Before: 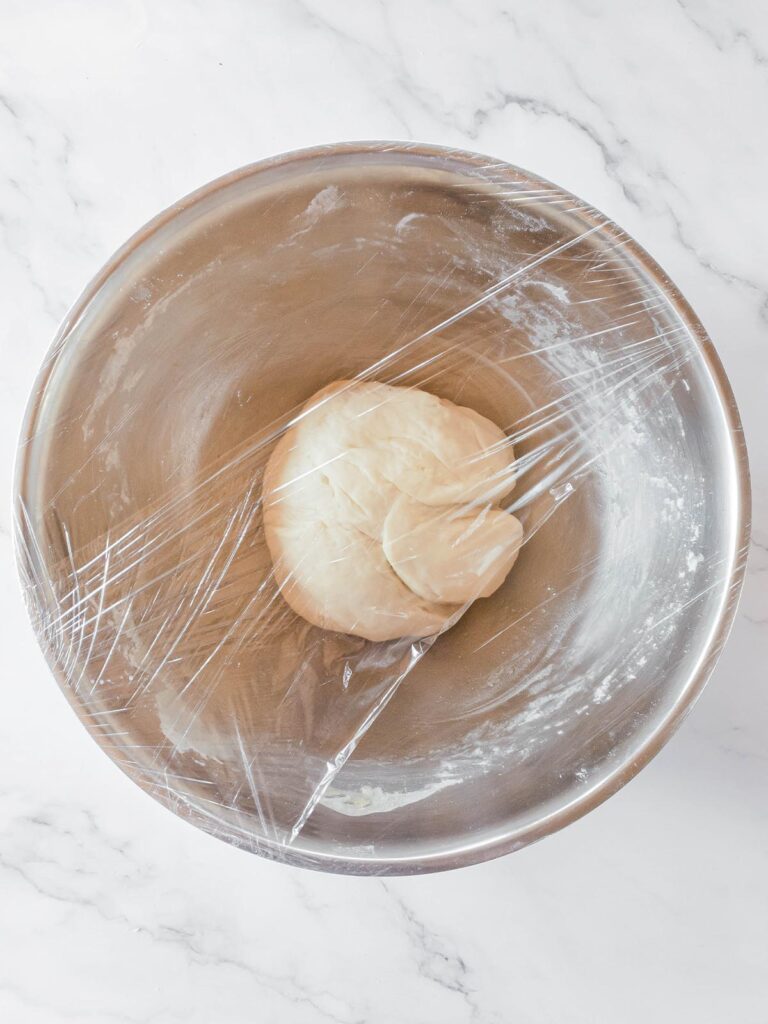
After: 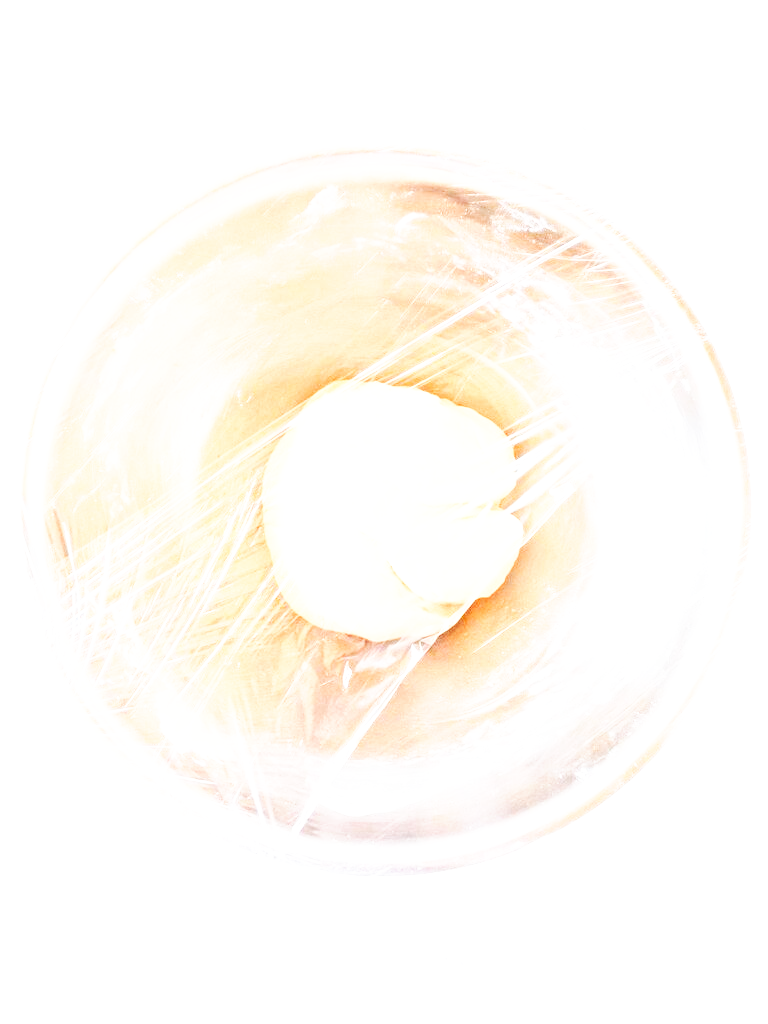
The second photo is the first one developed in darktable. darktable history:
exposure: exposure 1.206 EV, compensate exposure bias true, compensate highlight preservation false
base curve: curves: ch0 [(0, 0) (0.007, 0.004) (0.027, 0.03) (0.046, 0.07) (0.207, 0.54) (0.442, 0.872) (0.673, 0.972) (1, 1)], preserve colors none
color zones: curves: ch1 [(0.24, 0.629) (0.75, 0.5)]; ch2 [(0.255, 0.454) (0.745, 0.491)]
local contrast: highlights 103%, shadows 100%, detail 119%, midtone range 0.2
